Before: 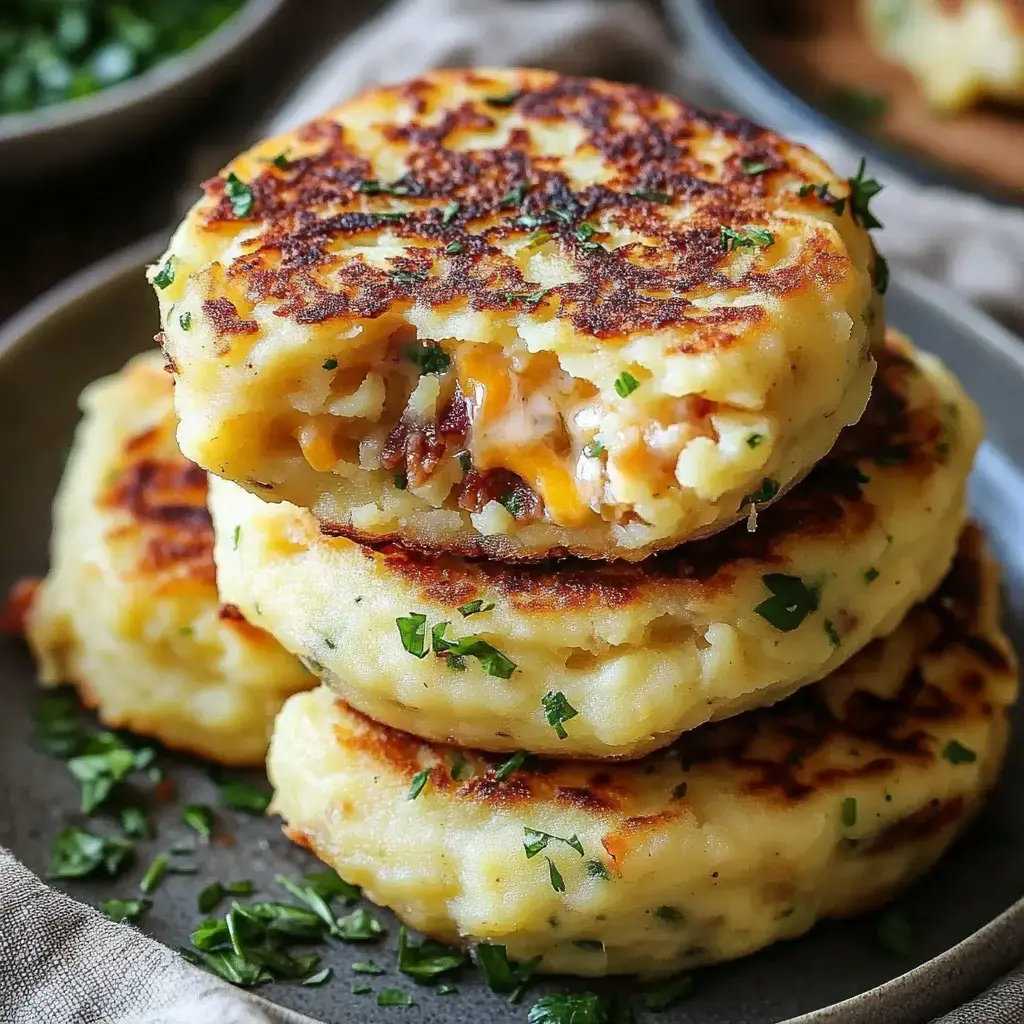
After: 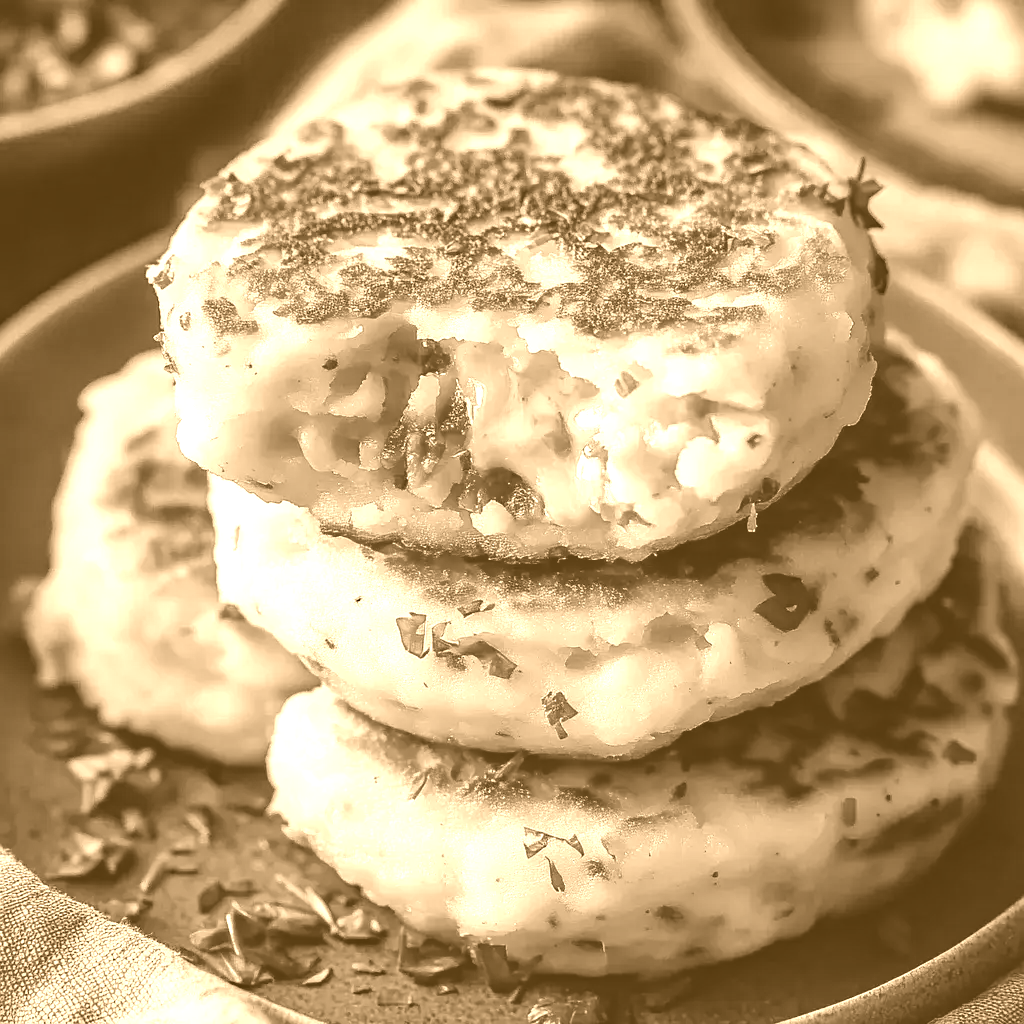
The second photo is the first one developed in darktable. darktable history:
colorize: hue 28.8°, source mix 100%
haze removal: compatibility mode true, adaptive false
exposure: black level correction 0.001, exposure -0.125 EV, compensate exposure bias true, compensate highlight preservation false
